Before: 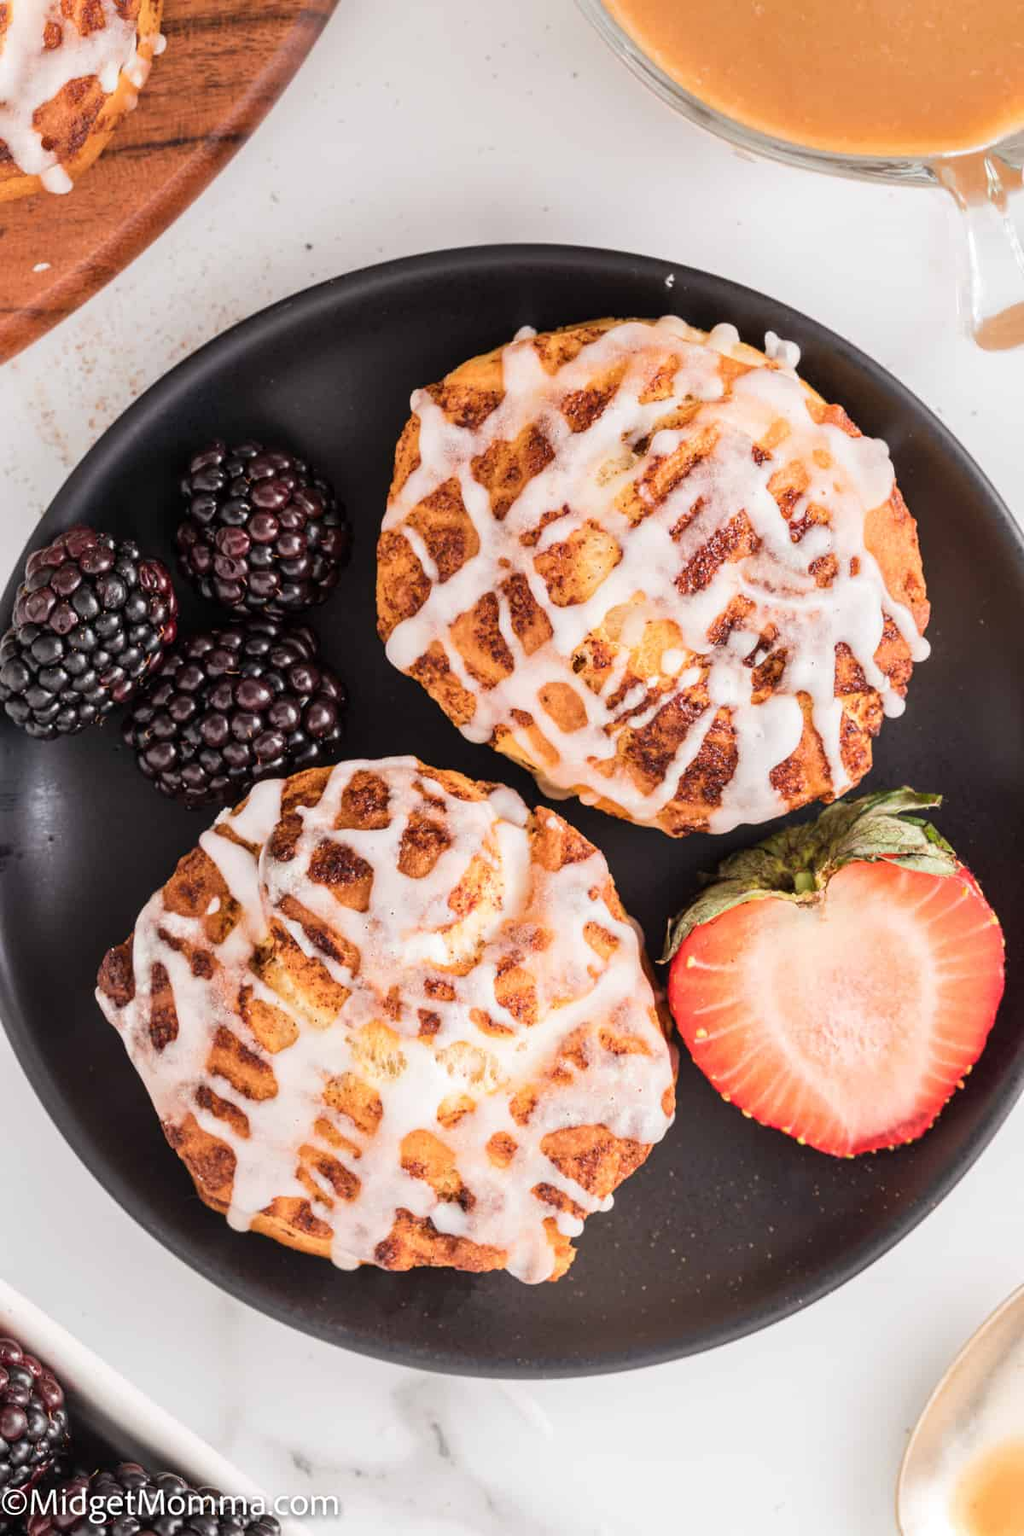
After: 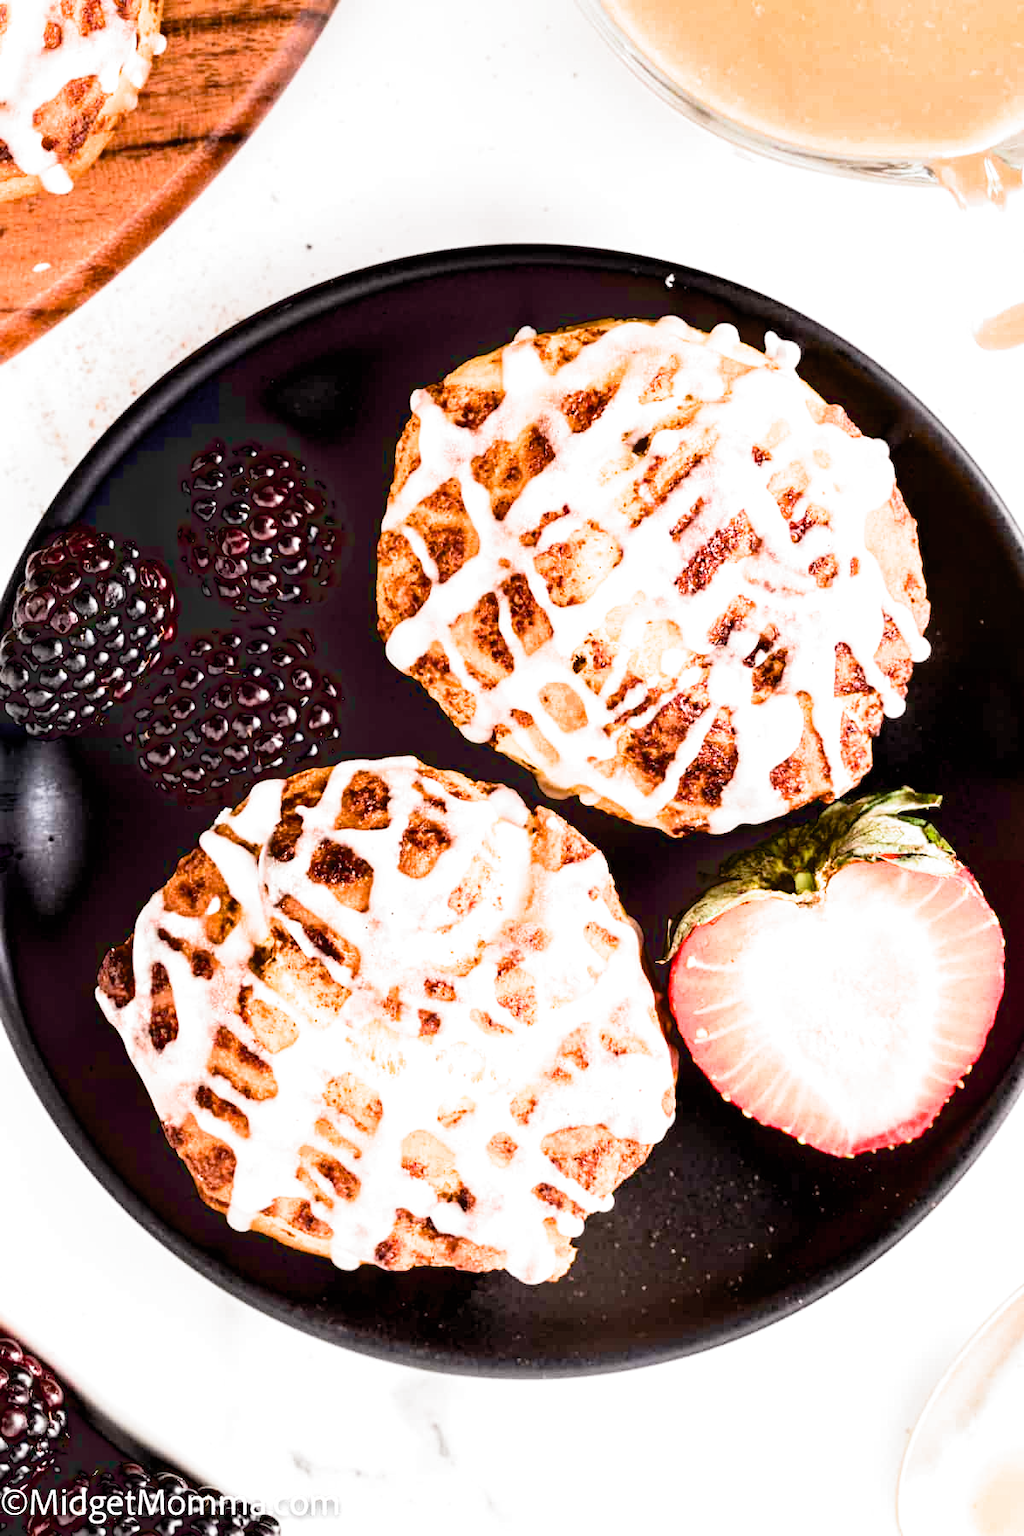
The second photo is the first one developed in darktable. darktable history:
tone equalizer: on, module defaults
filmic rgb: black relative exposure -8.2 EV, white relative exposure 2.2 EV, threshold 3 EV, hardness 7.11, latitude 75%, contrast 1.325, highlights saturation mix -2%, shadows ↔ highlights balance 30%, preserve chrominance RGB euclidean norm, color science v5 (2021), contrast in shadows safe, contrast in highlights safe, enable highlight reconstruction true
exposure: black level correction 0.031, exposure 0.304 EV, compensate highlight preservation false
contrast brightness saturation: contrast 0.2, brightness 0.15, saturation 0.14
